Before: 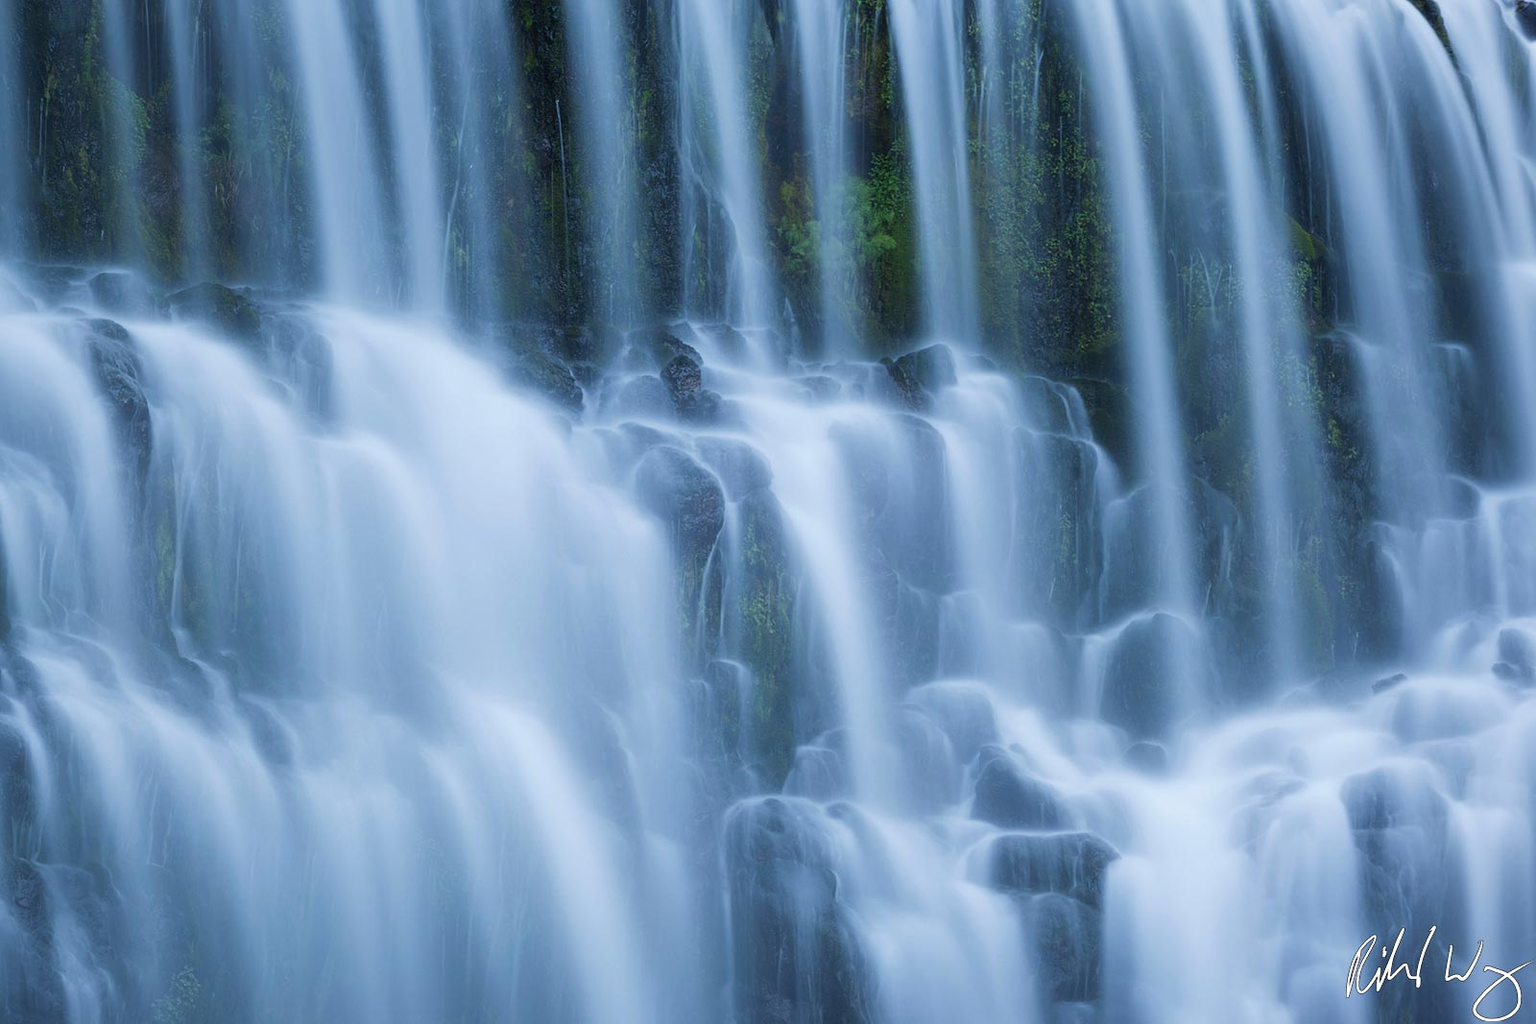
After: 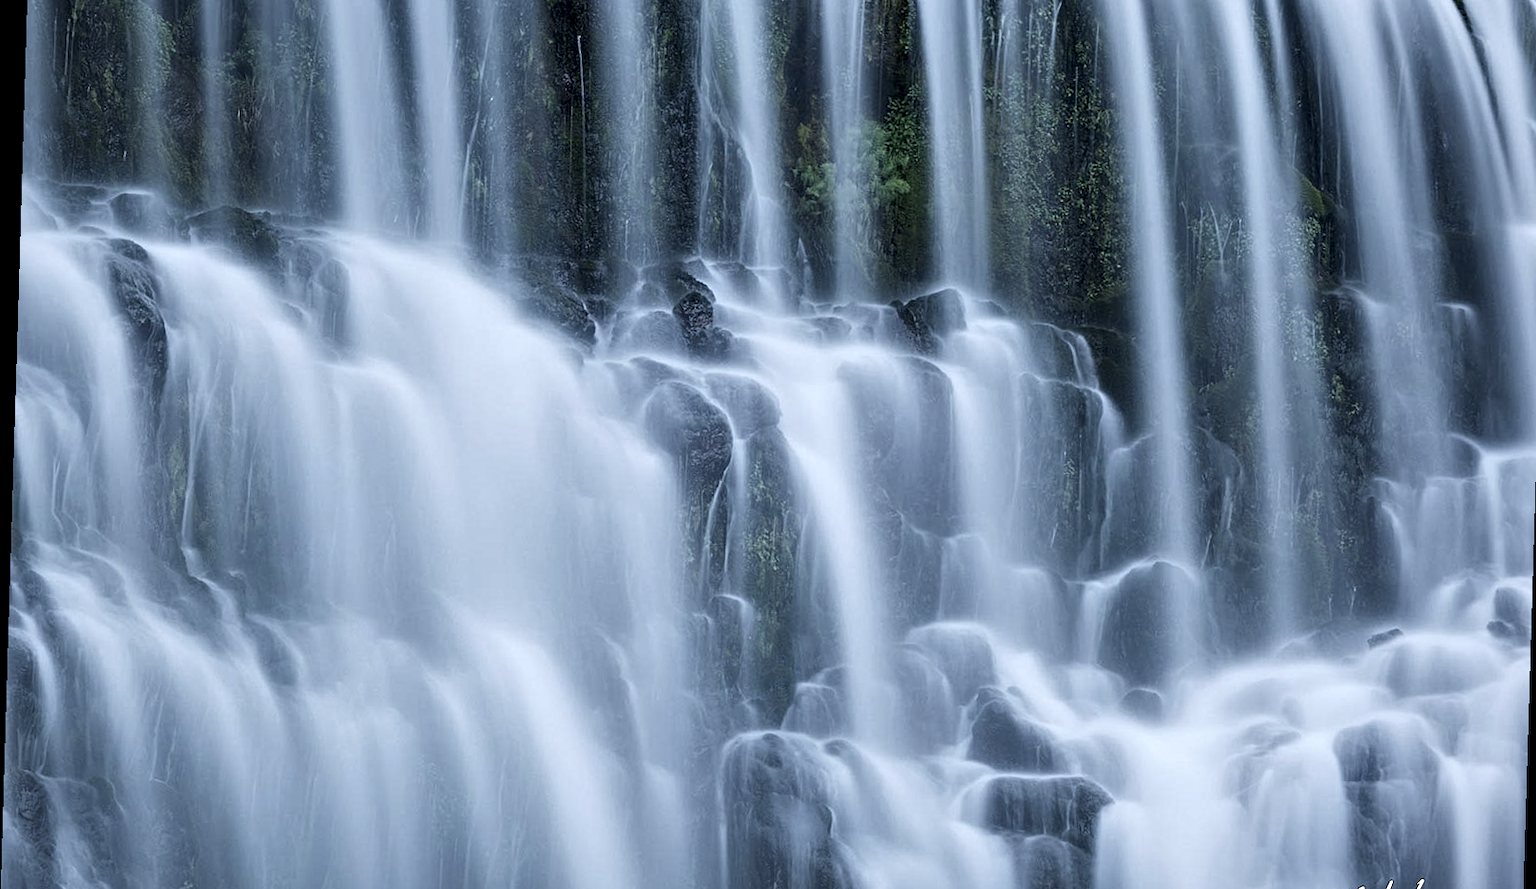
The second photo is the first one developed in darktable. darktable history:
rotate and perspective: rotation 1.72°, automatic cropping off
crop: top 7.625%, bottom 8.027%
contrast brightness saturation: contrast 0.1, saturation -0.36
contrast equalizer: octaves 7, y [[0.5, 0.542, 0.583, 0.625, 0.667, 0.708], [0.5 ×6], [0.5 ×6], [0 ×6], [0 ×6]]
white balance: red 0.98, blue 1.034
